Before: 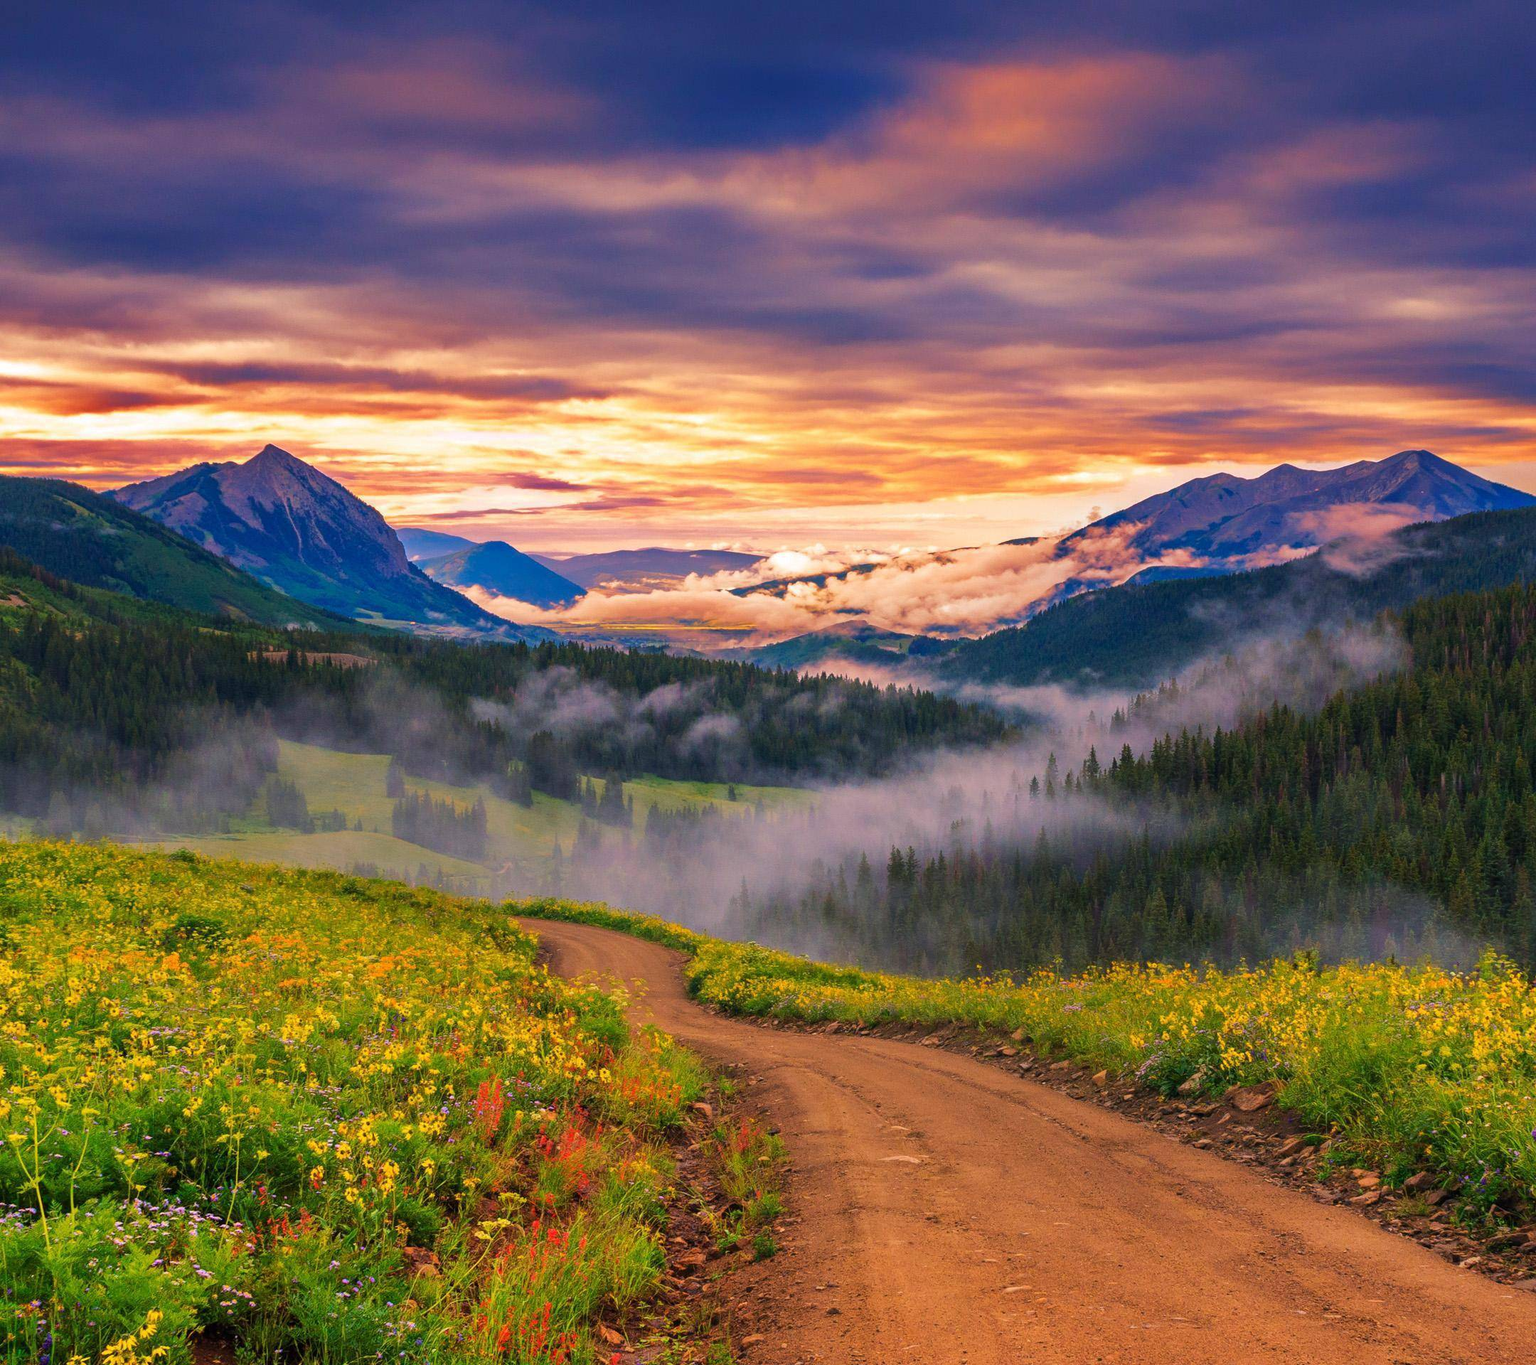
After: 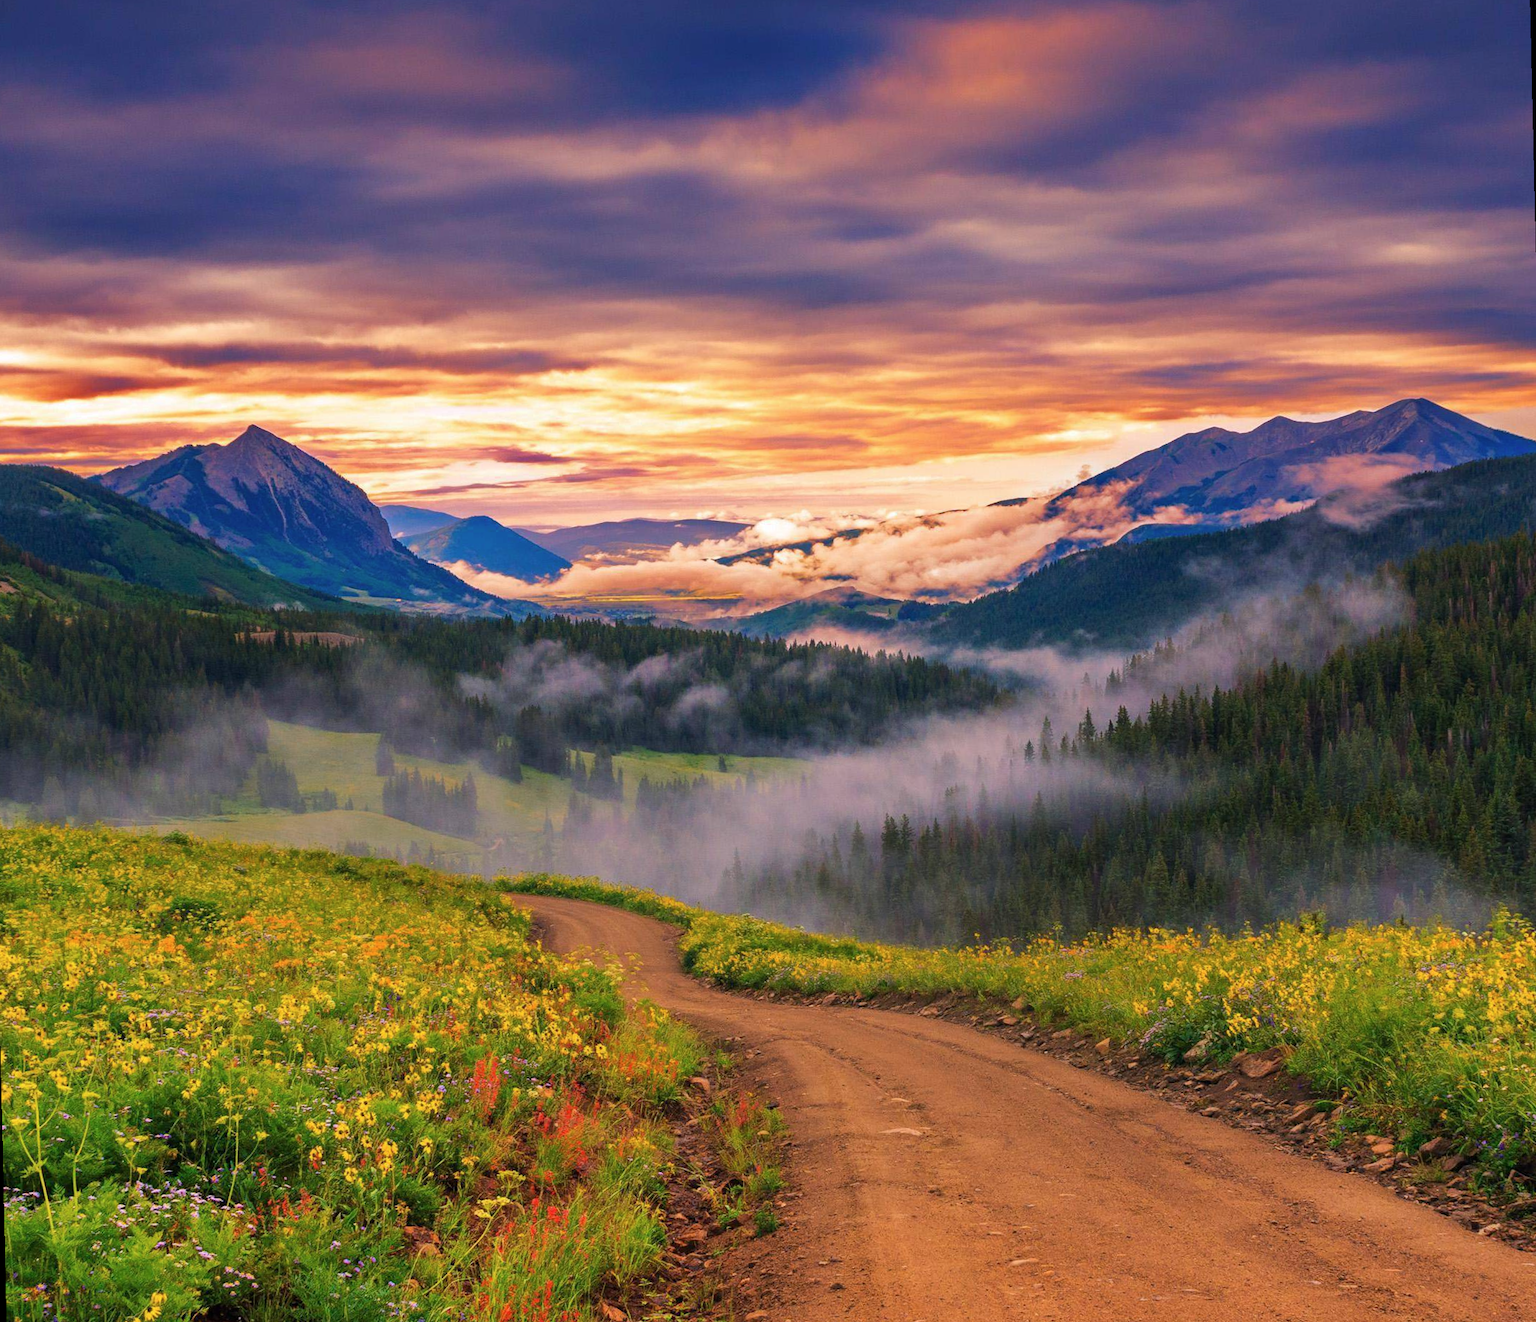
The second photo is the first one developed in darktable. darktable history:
contrast brightness saturation: saturation -0.05
white balance: emerald 1
rotate and perspective: rotation -1.32°, lens shift (horizontal) -0.031, crop left 0.015, crop right 0.985, crop top 0.047, crop bottom 0.982
